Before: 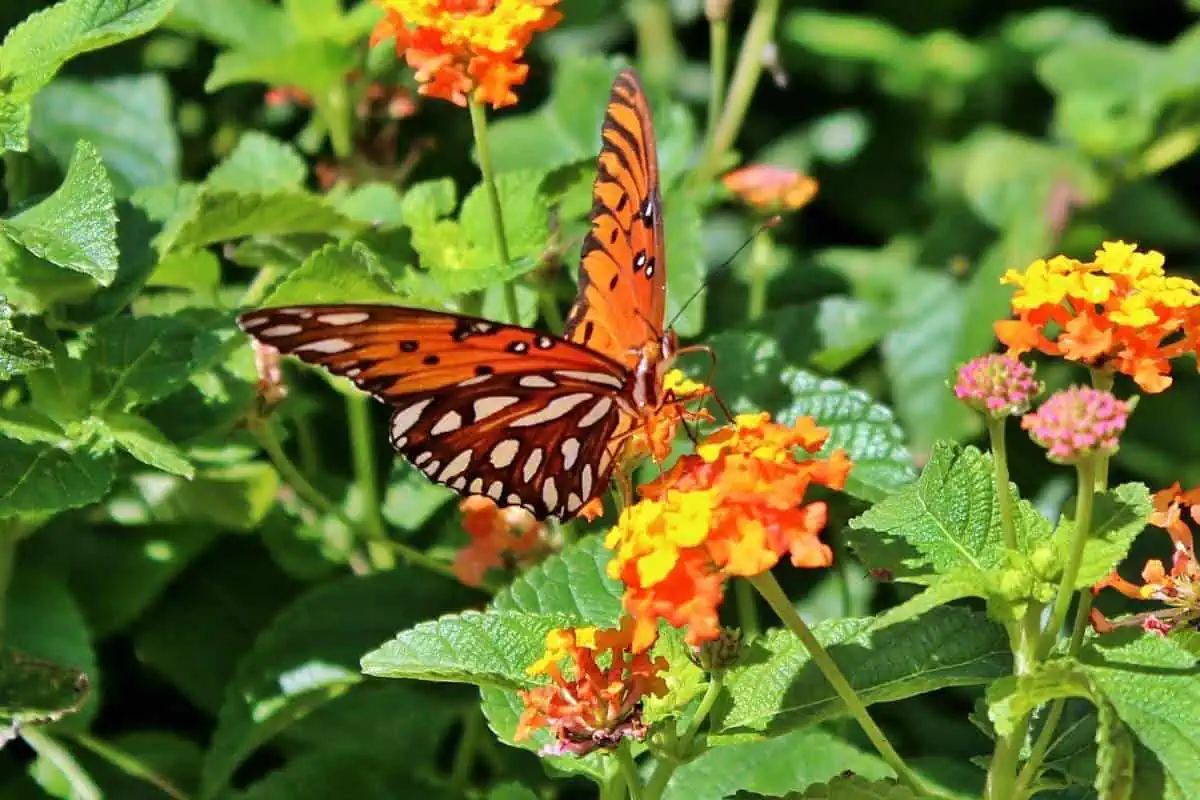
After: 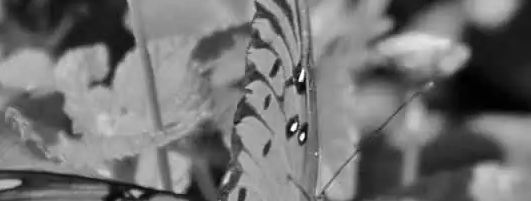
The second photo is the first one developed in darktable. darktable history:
crop: left 28.919%, top 16.822%, right 26.83%, bottom 58.027%
color zones: curves: ch0 [(0, 0.613) (0.01, 0.613) (0.245, 0.448) (0.498, 0.529) (0.642, 0.665) (0.879, 0.777) (0.99, 0.613)]; ch1 [(0, 0) (0.143, 0) (0.286, 0) (0.429, 0) (0.571, 0) (0.714, 0) (0.857, 0)], mix 40.29%
